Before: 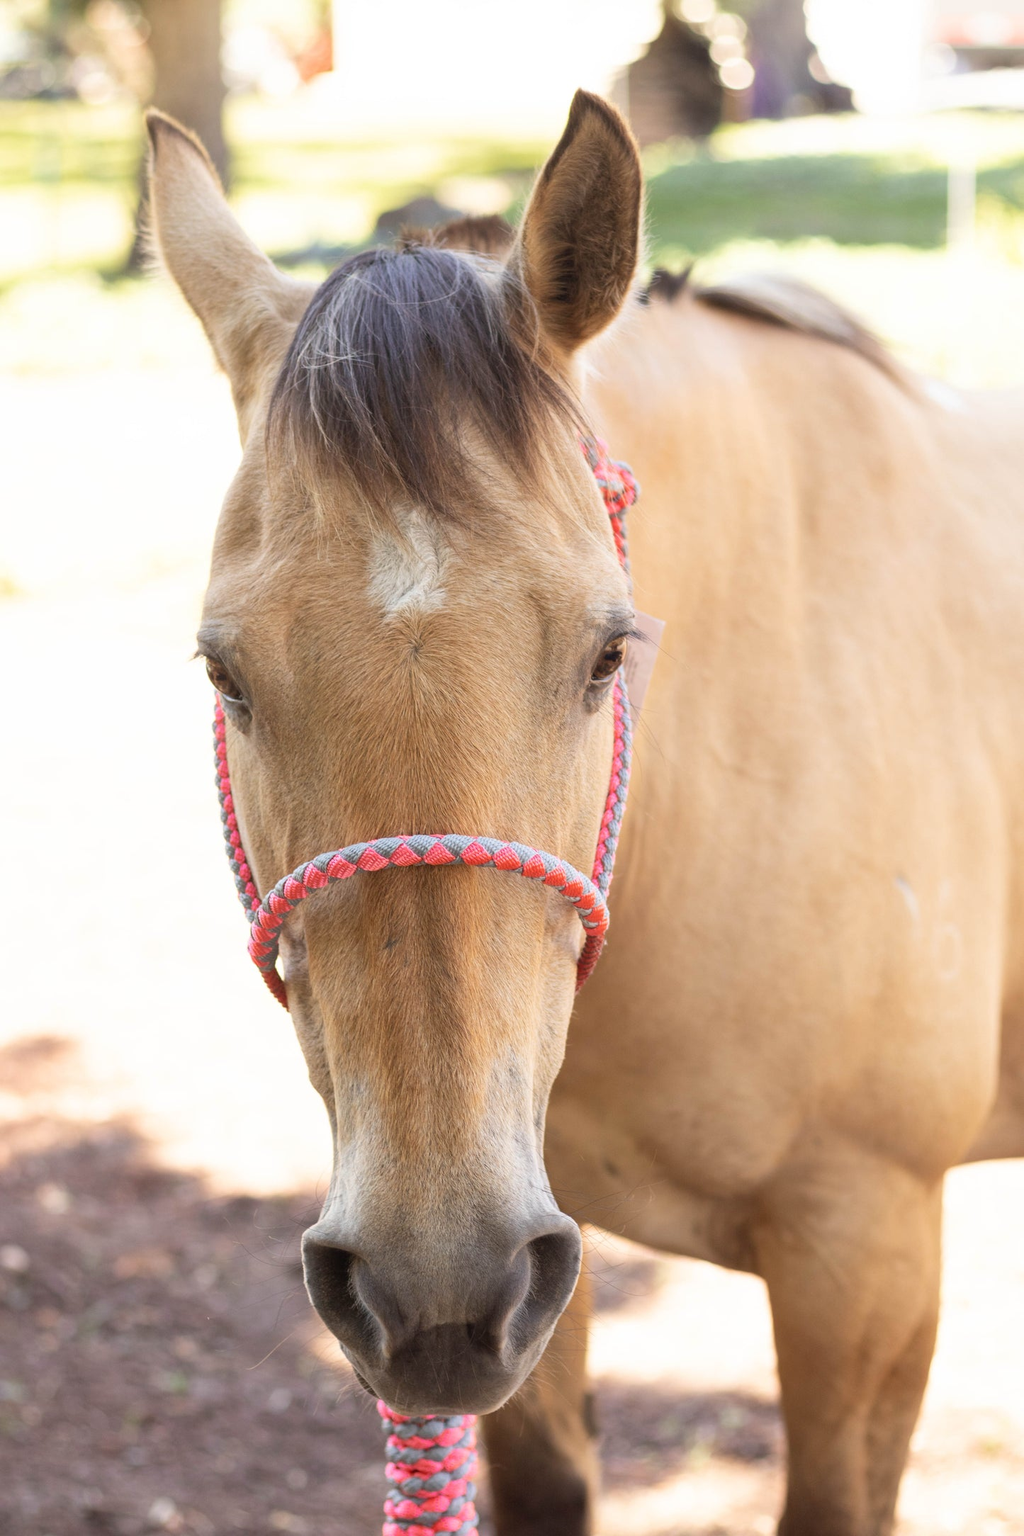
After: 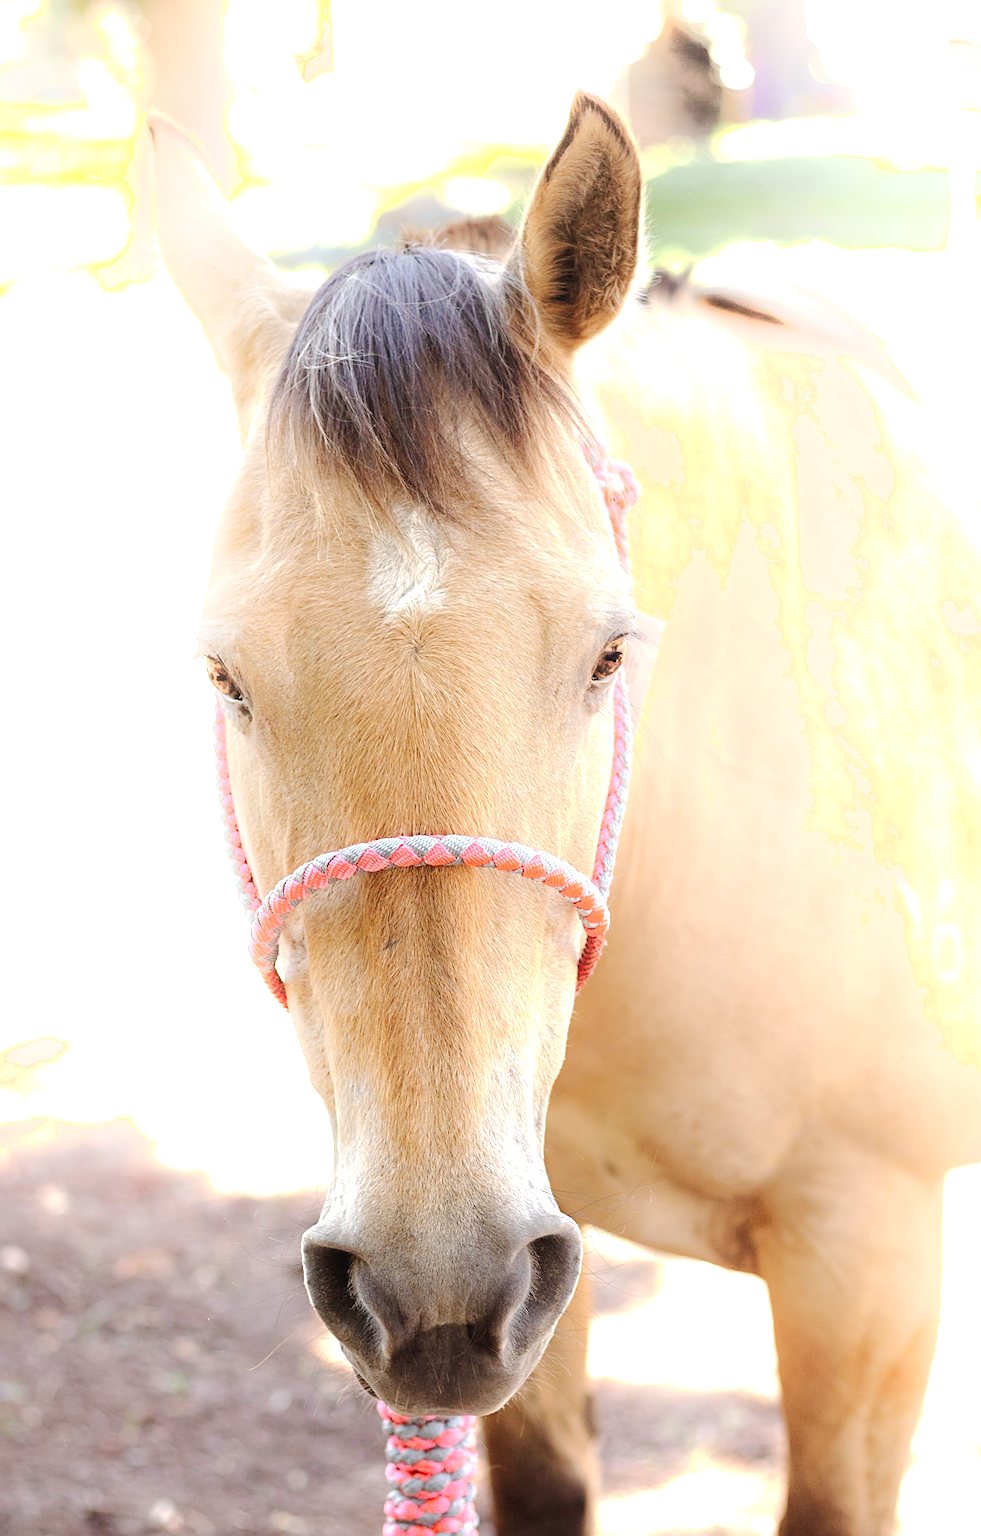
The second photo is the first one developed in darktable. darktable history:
tone curve: curves: ch0 [(0, 0) (0.003, 0.019) (0.011, 0.02) (0.025, 0.019) (0.044, 0.027) (0.069, 0.038) (0.1, 0.056) (0.136, 0.089) (0.177, 0.137) (0.224, 0.187) (0.277, 0.259) (0.335, 0.343) (0.399, 0.437) (0.468, 0.532) (0.543, 0.613) (0.623, 0.685) (0.709, 0.752) (0.801, 0.822) (0.898, 0.9) (1, 1)], preserve colors none
crop: right 4.126%, bottom 0.031%
exposure: black level correction 0, exposure 0.68 EV, compensate exposure bias true, compensate highlight preservation false
shadows and highlights: shadows -23.08, highlights 46.15, soften with gaussian
sharpen: on, module defaults
base curve: curves: ch0 [(0, 0) (0.74, 0.67) (1, 1)]
